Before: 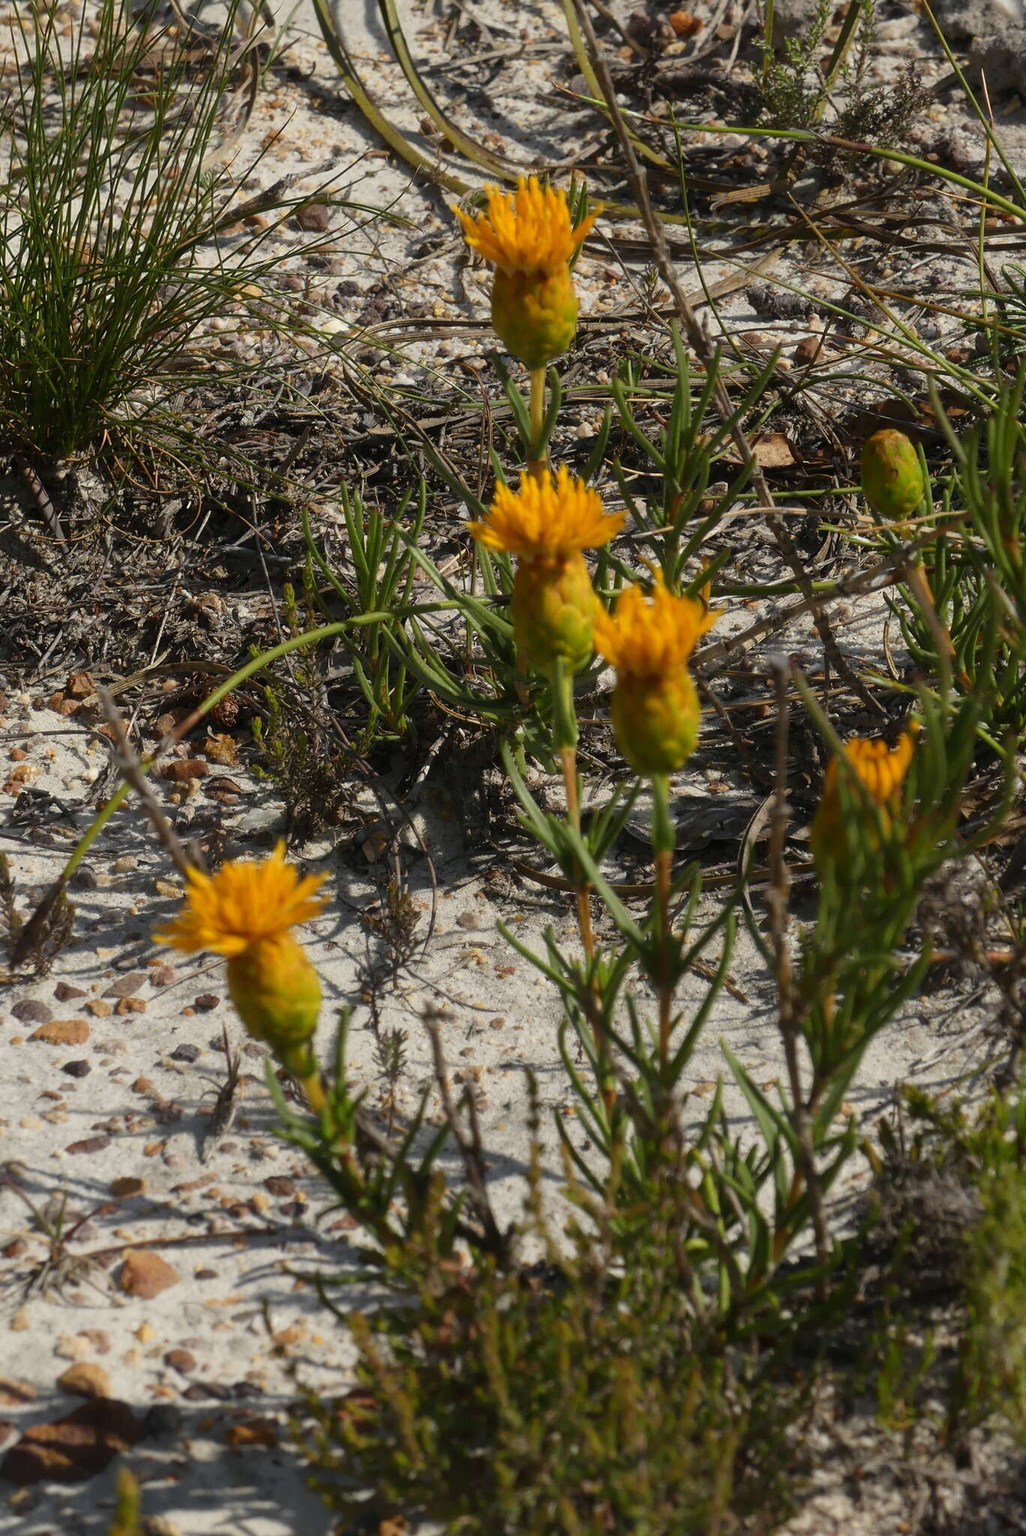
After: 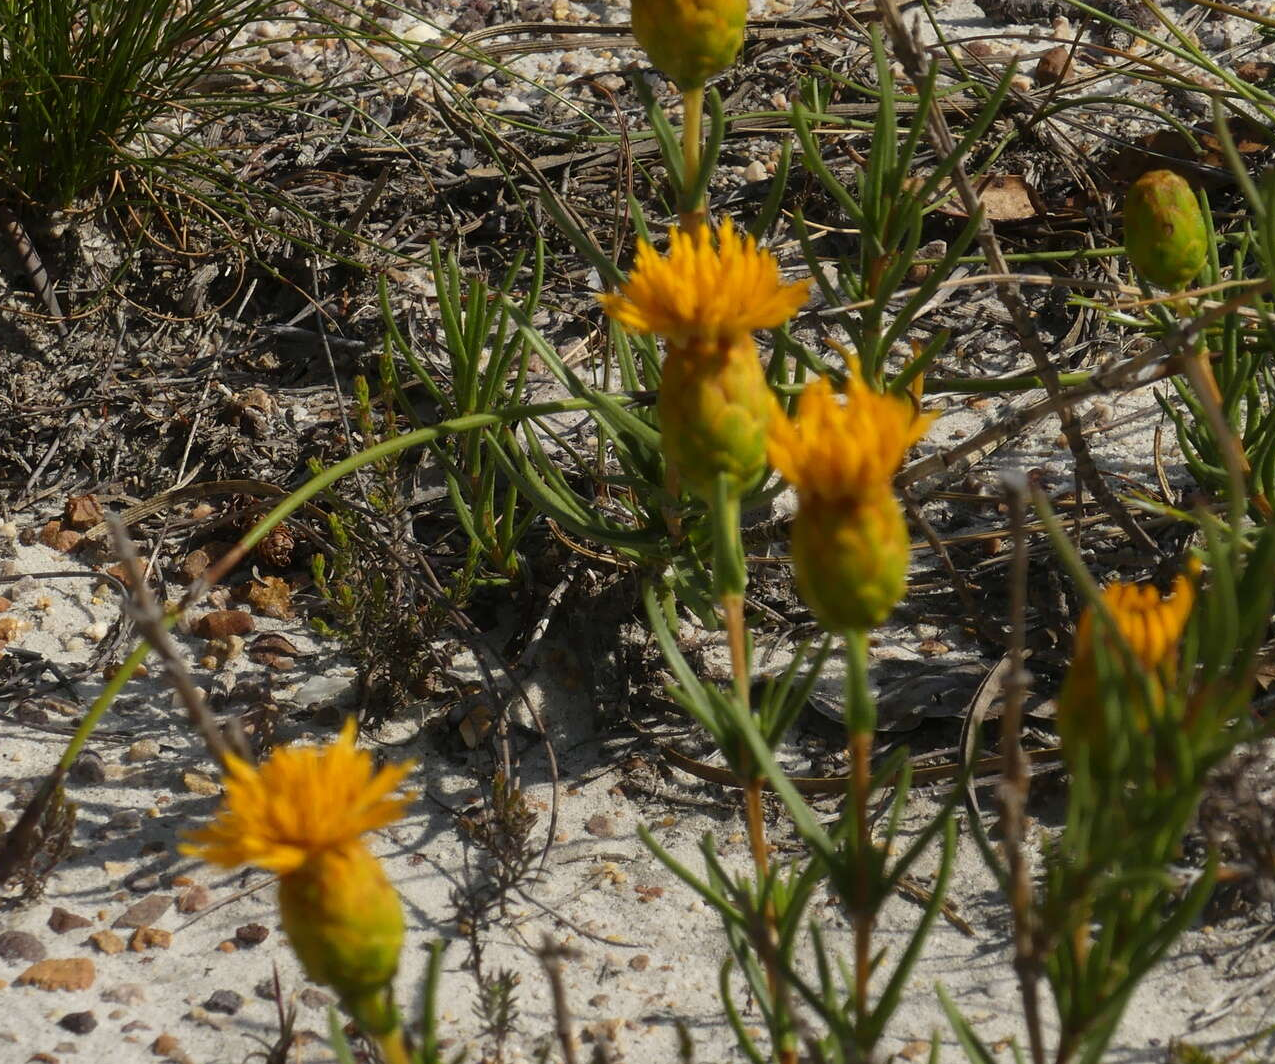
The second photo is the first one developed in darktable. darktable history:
crop: left 1.77%, top 19.656%, right 4.985%, bottom 28.385%
